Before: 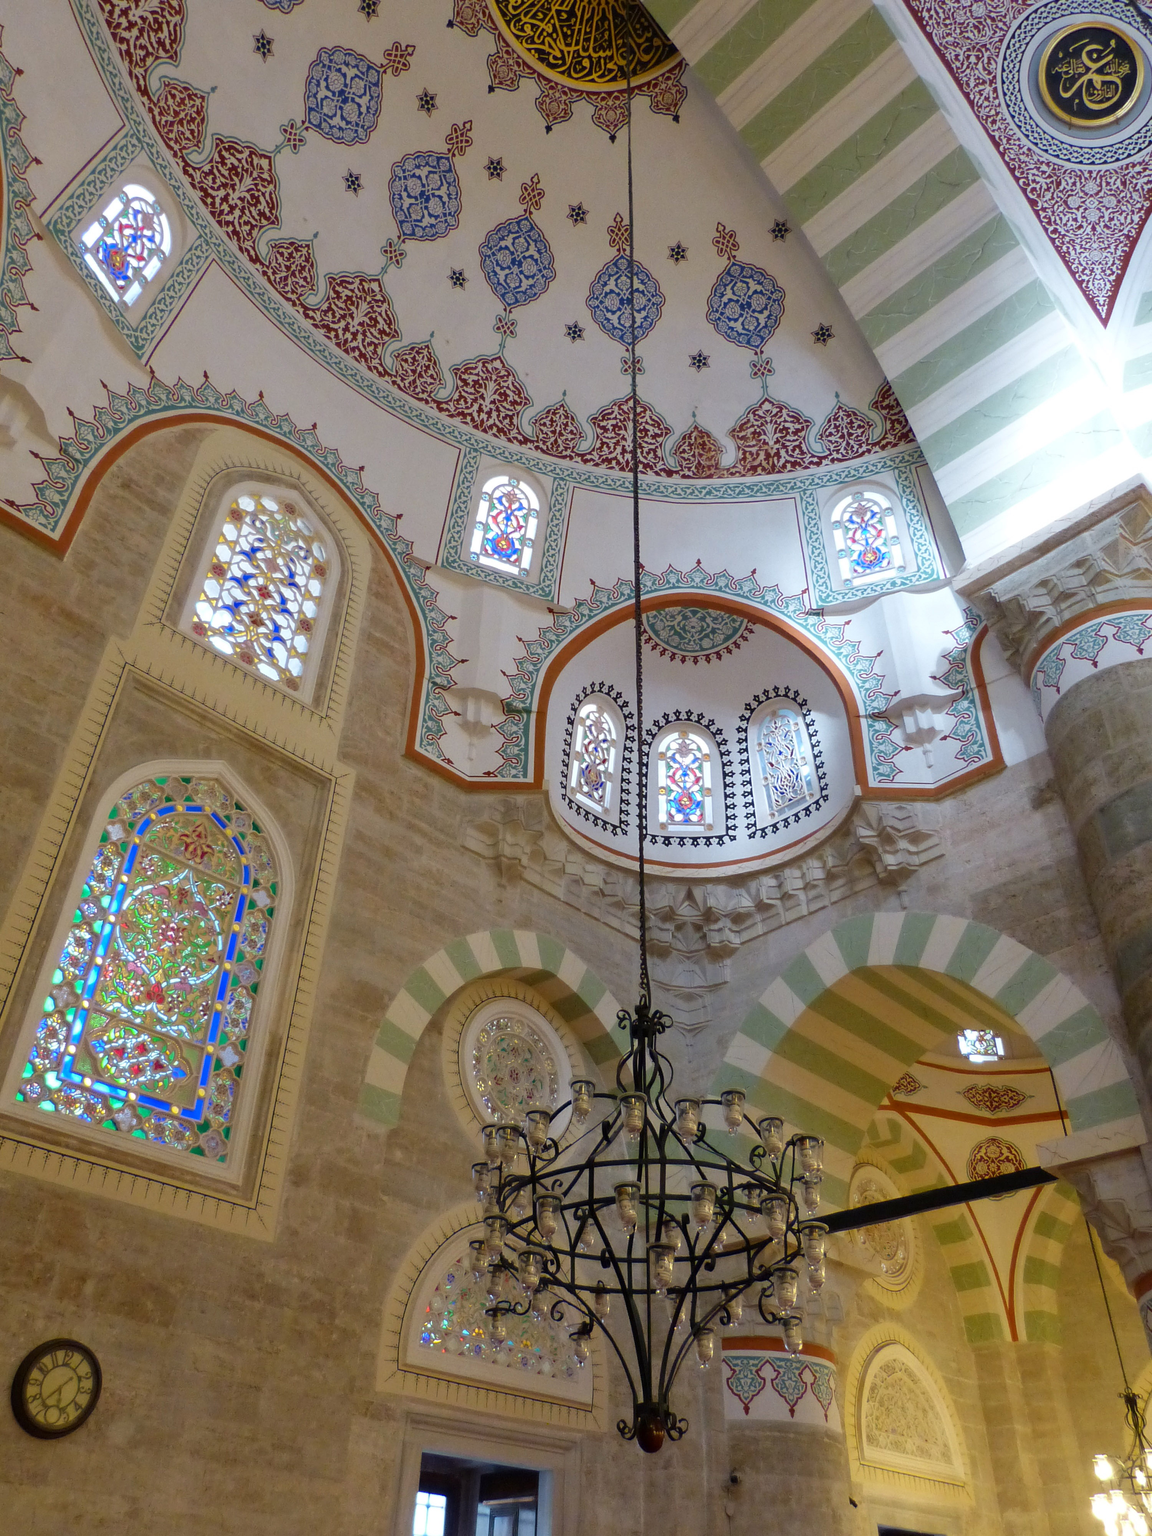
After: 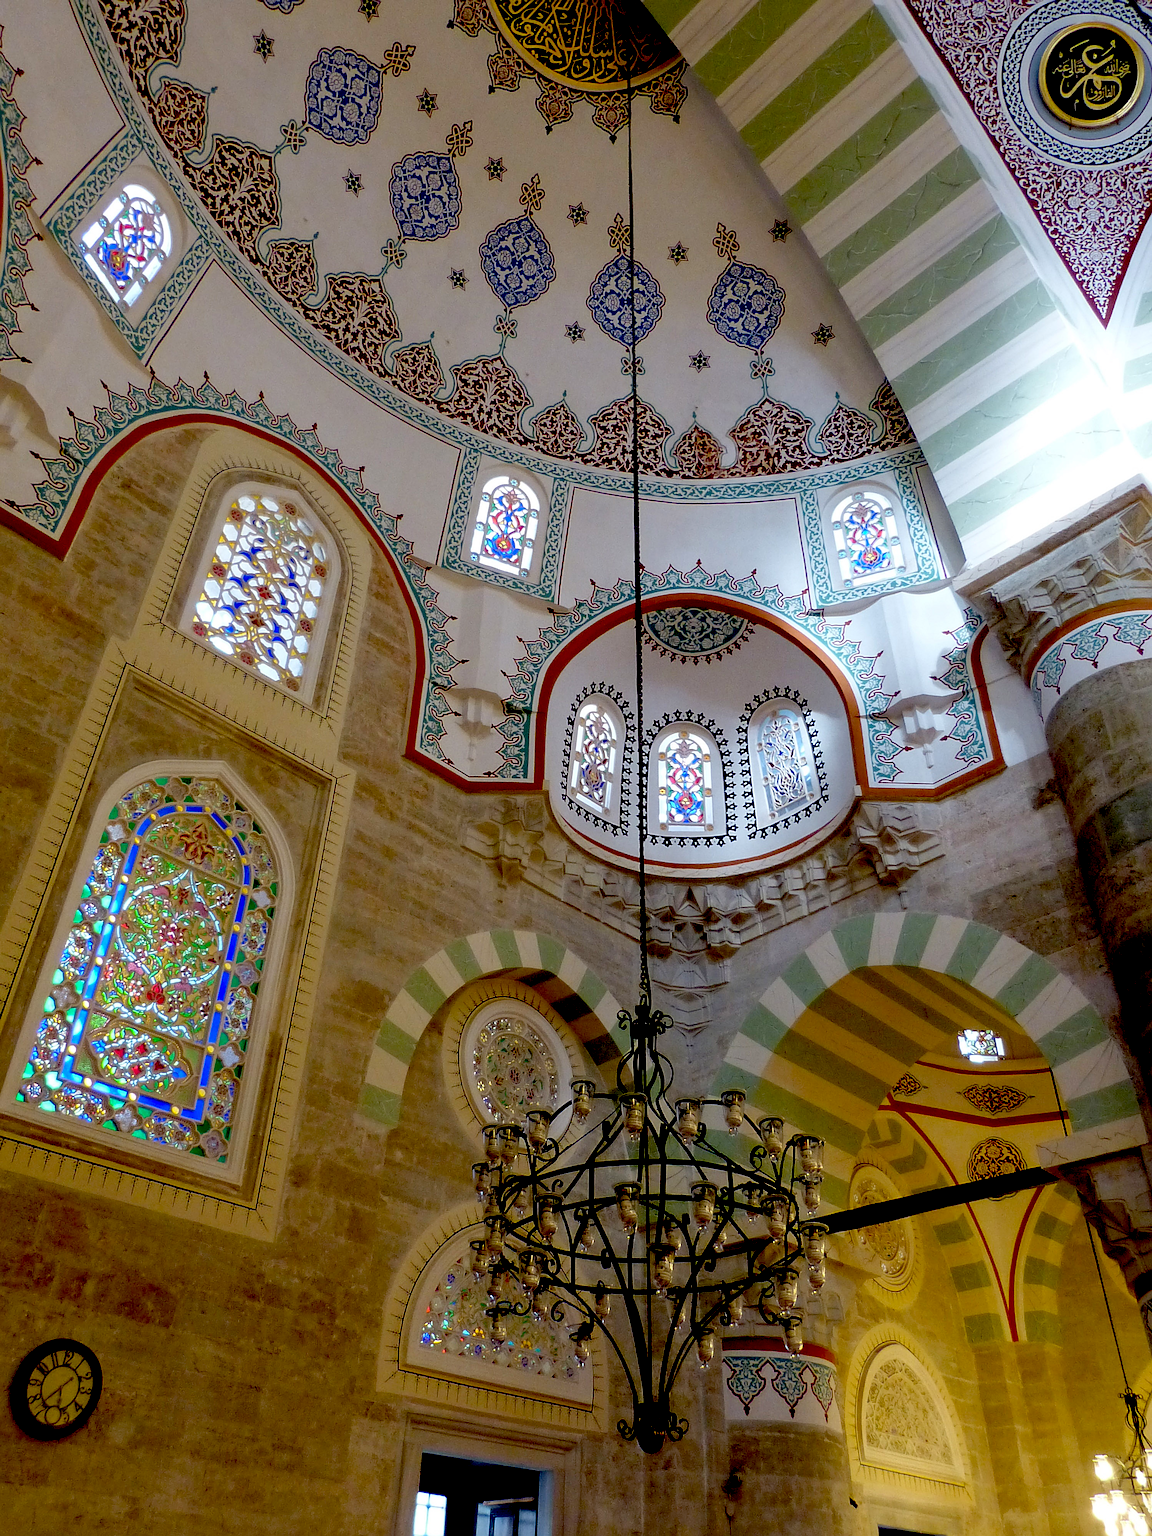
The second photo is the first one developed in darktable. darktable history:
white balance: red 1, blue 1
exposure: black level correction 0.056, compensate highlight preservation false
sharpen: on, module defaults
